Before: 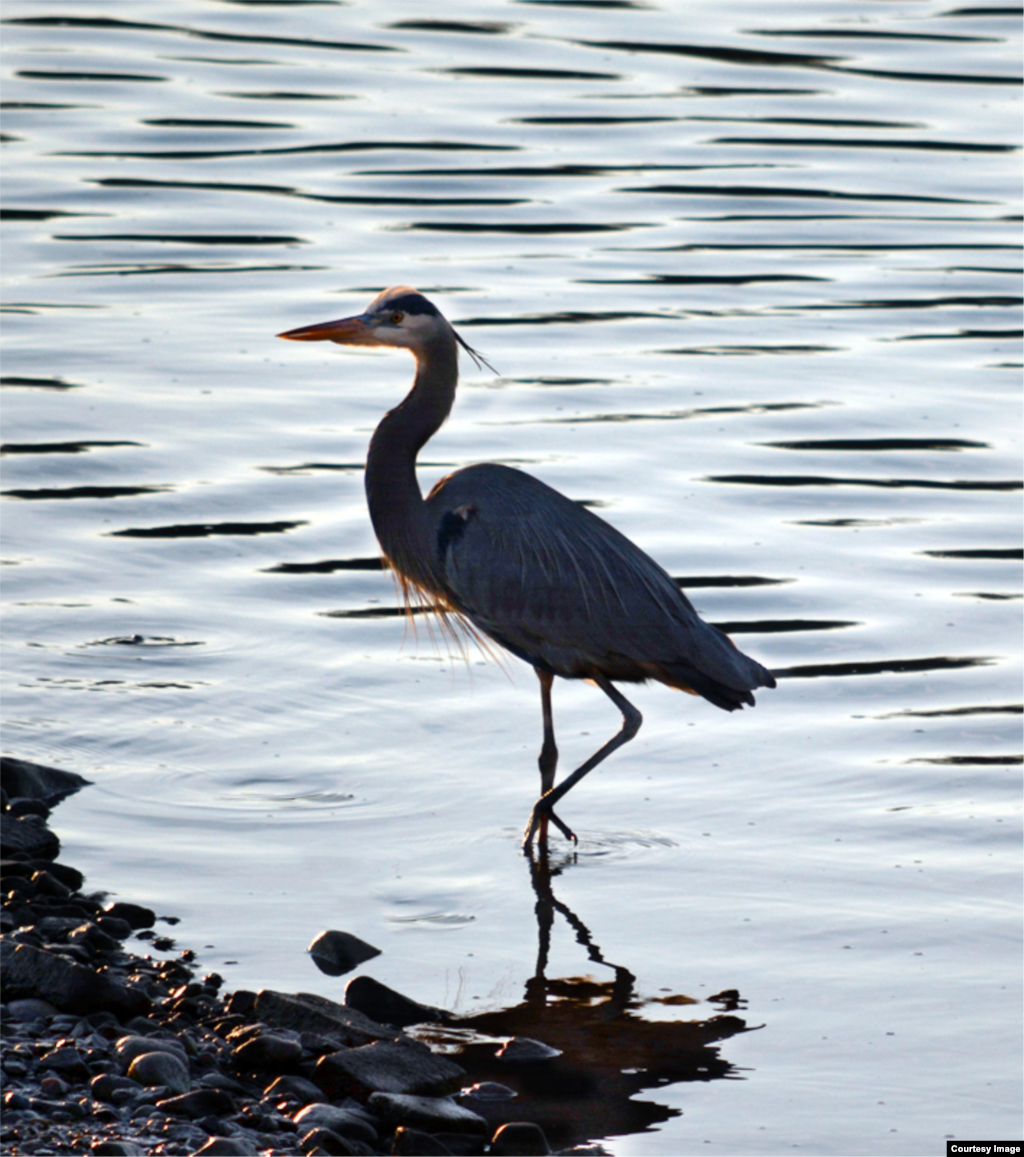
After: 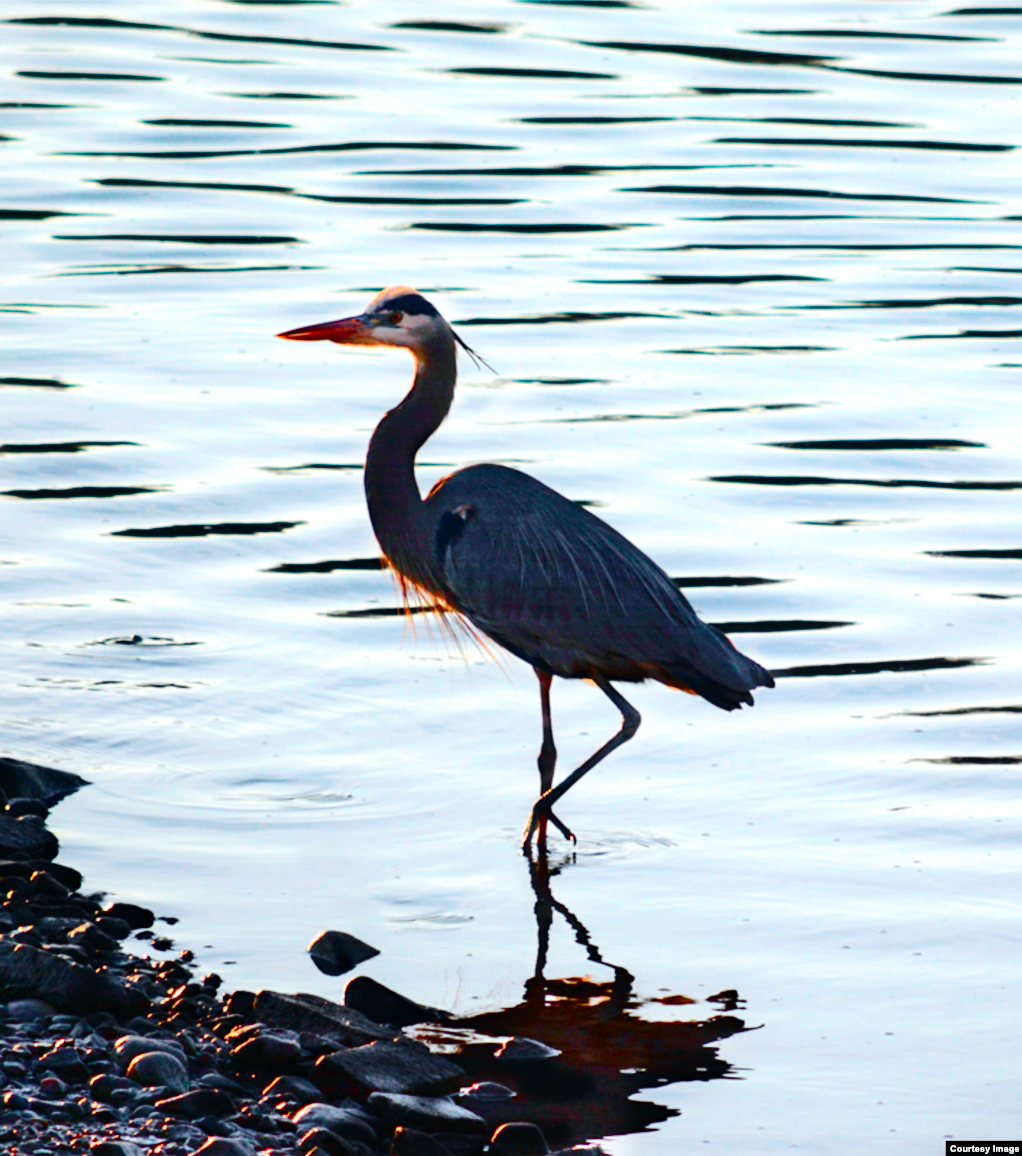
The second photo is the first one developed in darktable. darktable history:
exposure: exposure 0.294 EV, compensate highlight preservation false
sharpen: amount 0.208
local contrast: highlights 63%, shadows 110%, detail 107%, midtone range 0.529
tone curve: curves: ch0 [(0, 0.023) (0.103, 0.087) (0.277, 0.28) (0.438, 0.547) (0.546, 0.678) (0.735, 0.843) (0.994, 1)]; ch1 [(0, 0) (0.371, 0.261) (0.465, 0.42) (0.488, 0.477) (0.512, 0.513) (0.542, 0.581) (0.574, 0.647) (0.636, 0.747) (1, 1)]; ch2 [(0, 0) (0.369, 0.388) (0.449, 0.431) (0.478, 0.471) (0.516, 0.517) (0.575, 0.642) (0.649, 0.726) (1, 1)], color space Lab, independent channels, preserve colors none
crop: left 0.098%
color balance rgb: global offset › luminance 0.231%, perceptual saturation grading › global saturation 14.179%, perceptual saturation grading › highlights -25.648%, perceptual saturation grading › shadows 24.79%
